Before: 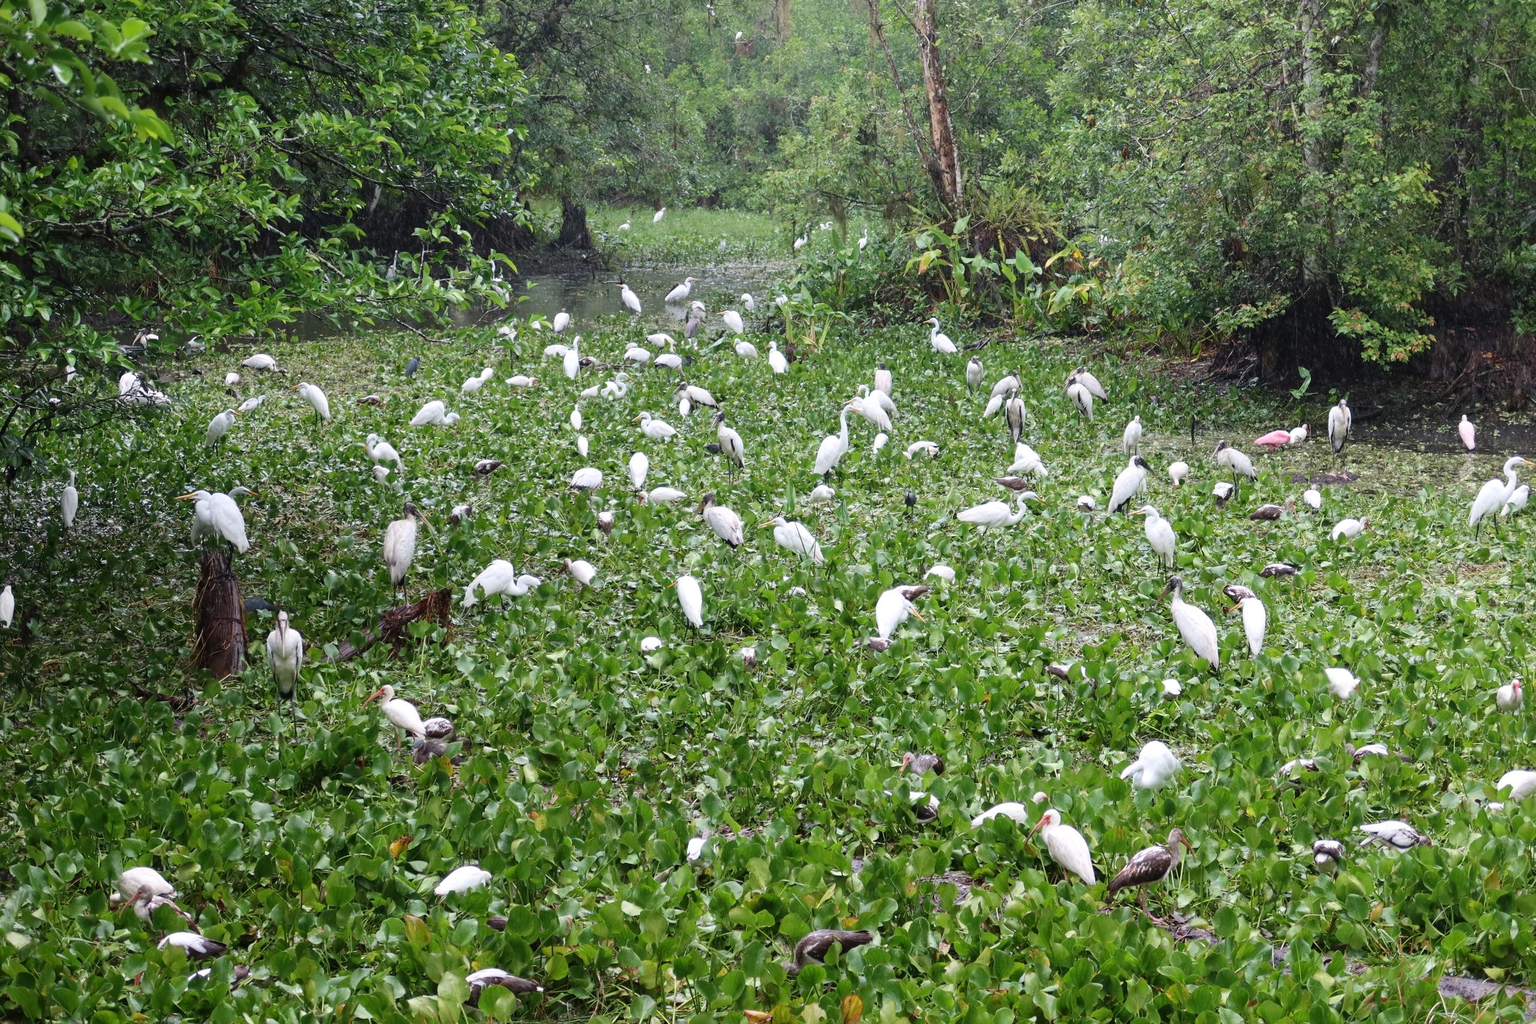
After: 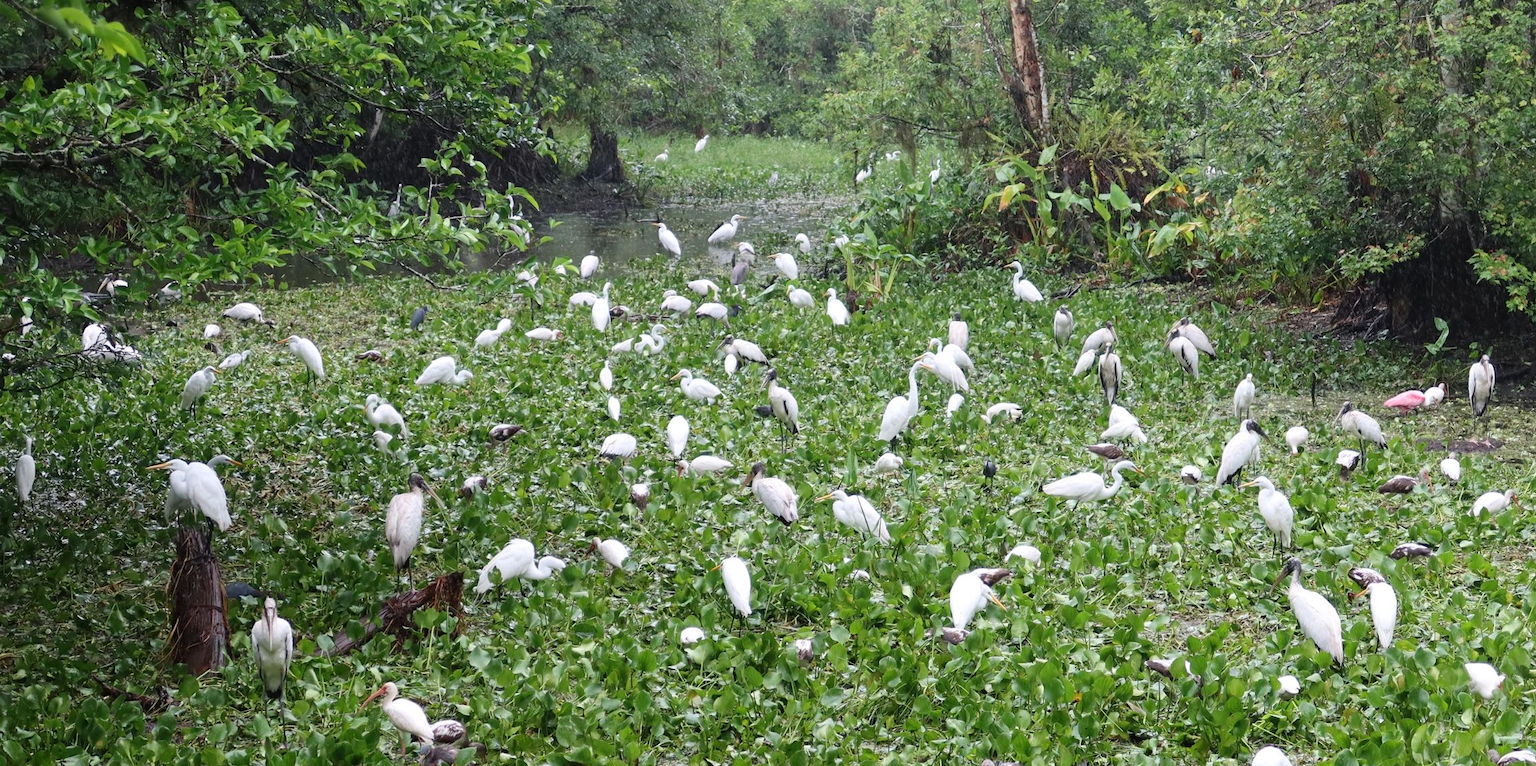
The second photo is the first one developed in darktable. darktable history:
crop: left 3.111%, top 8.819%, right 9.655%, bottom 25.913%
